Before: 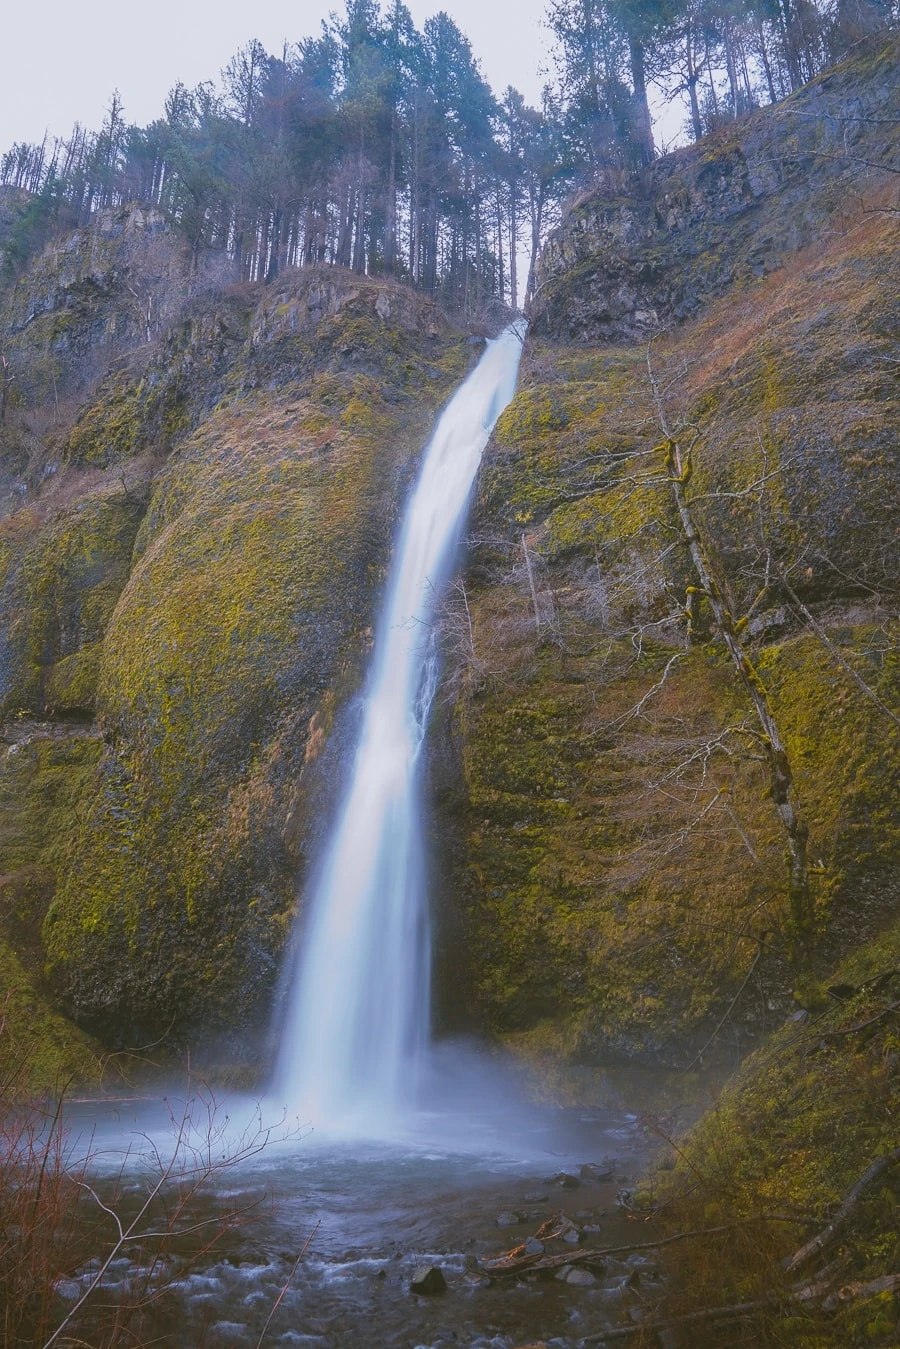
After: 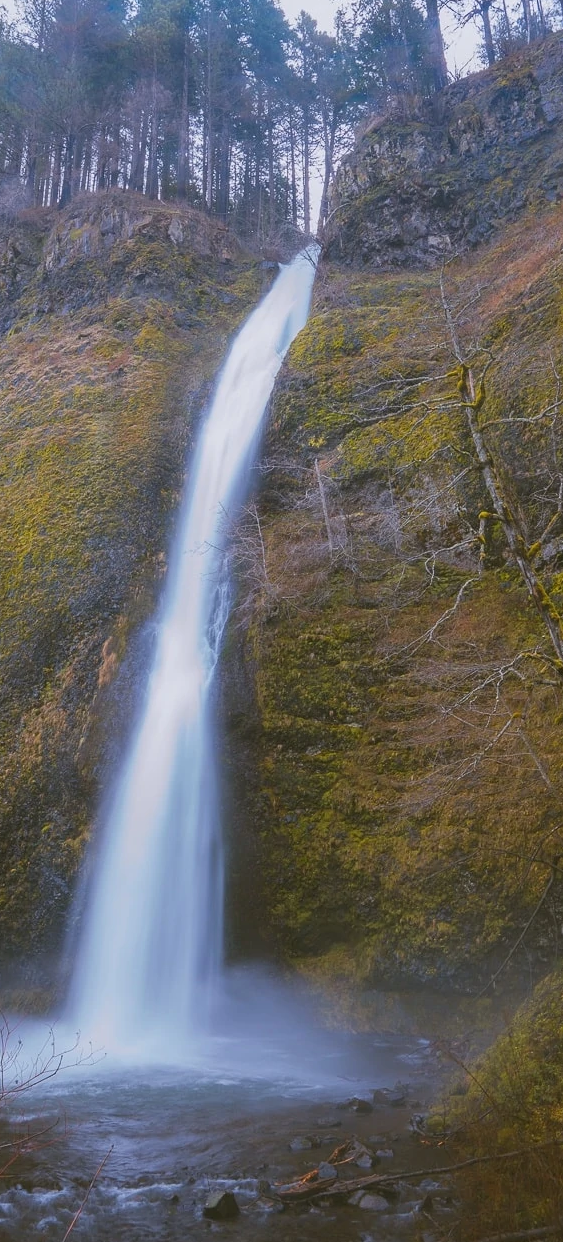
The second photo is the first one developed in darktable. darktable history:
crop and rotate: left 23.037%, top 5.633%, right 14.303%, bottom 2.283%
